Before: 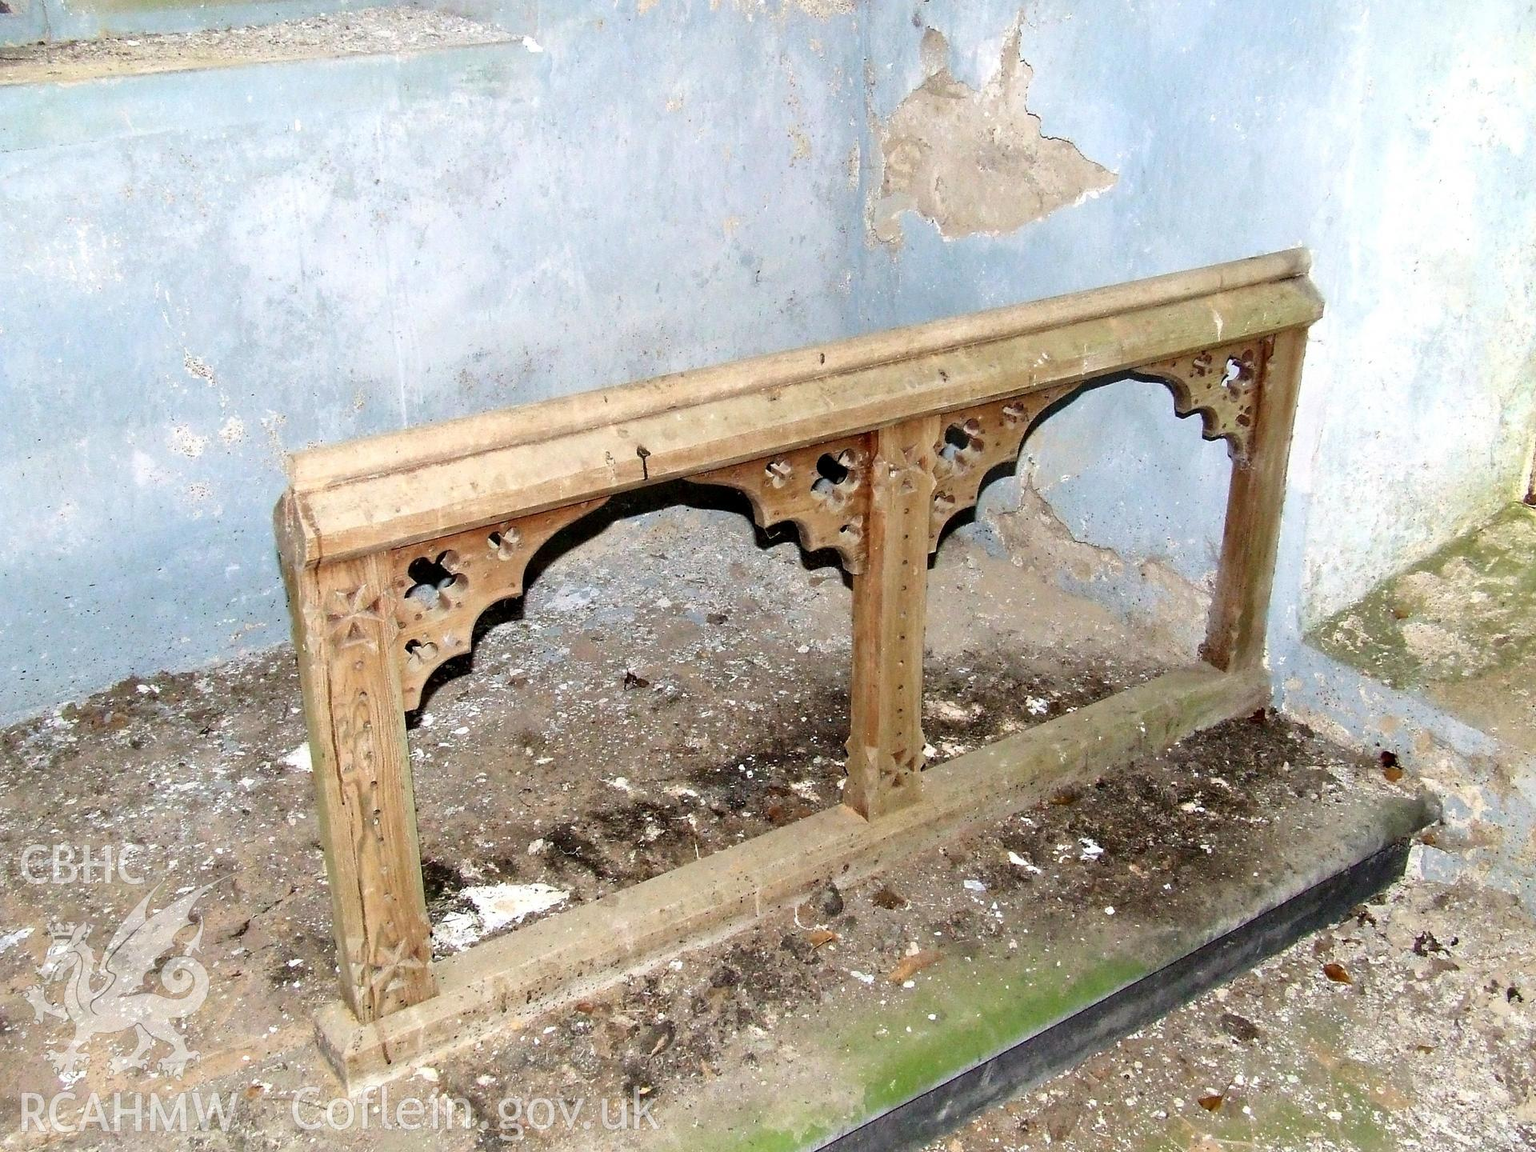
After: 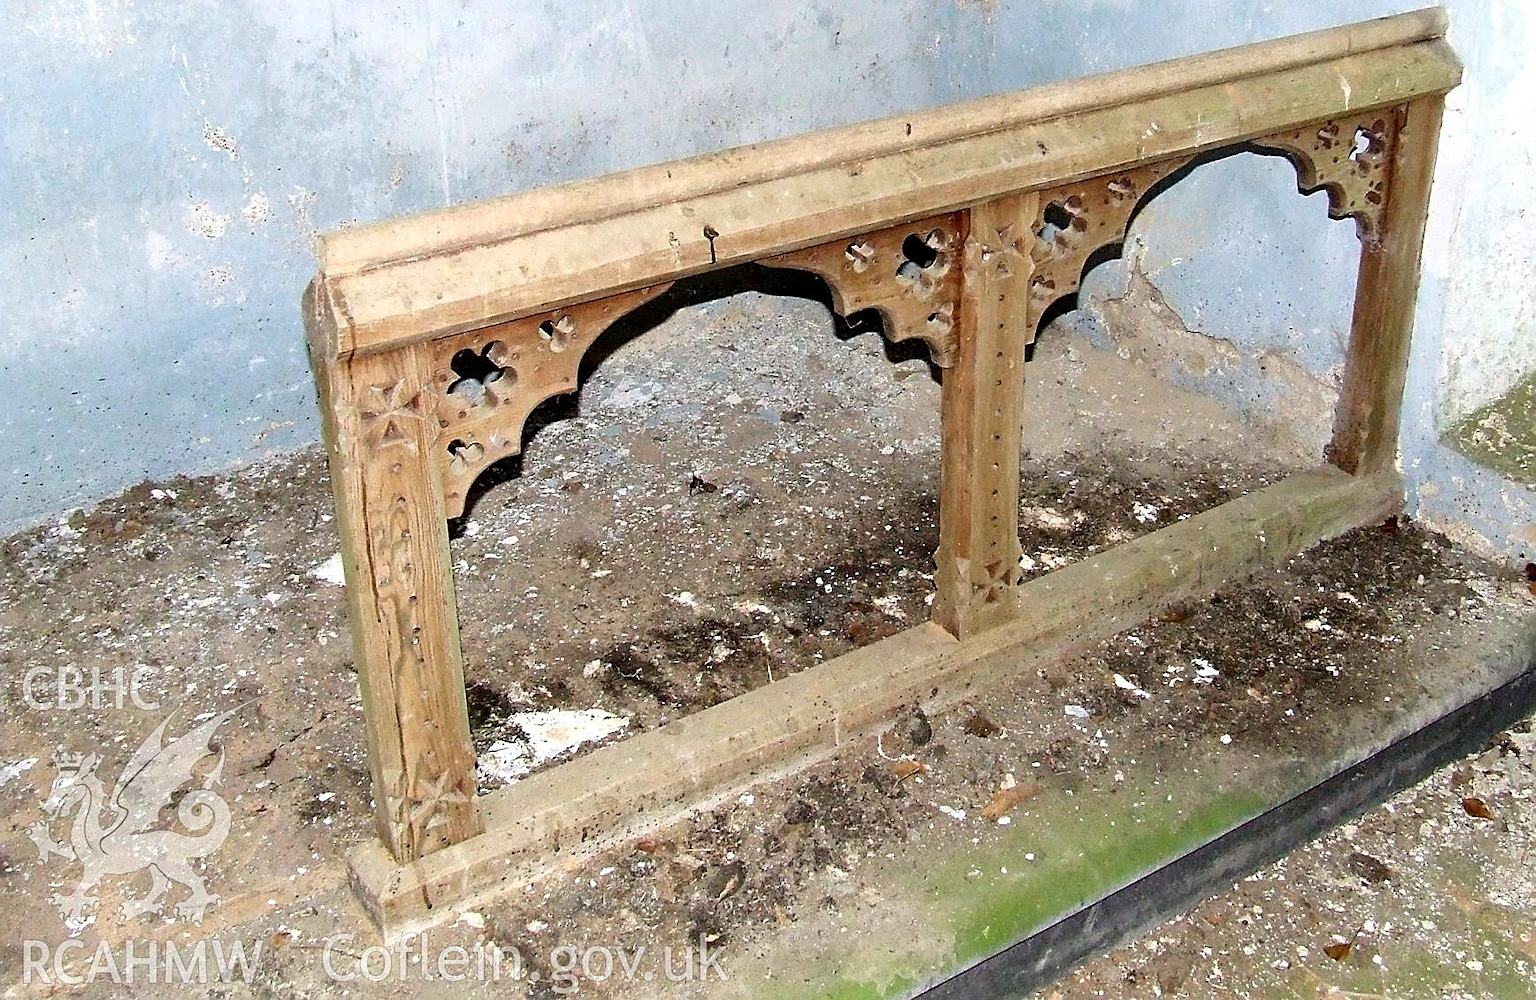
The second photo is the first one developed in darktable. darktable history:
crop: top 21.031%, right 9.435%, bottom 0.313%
sharpen: on, module defaults
